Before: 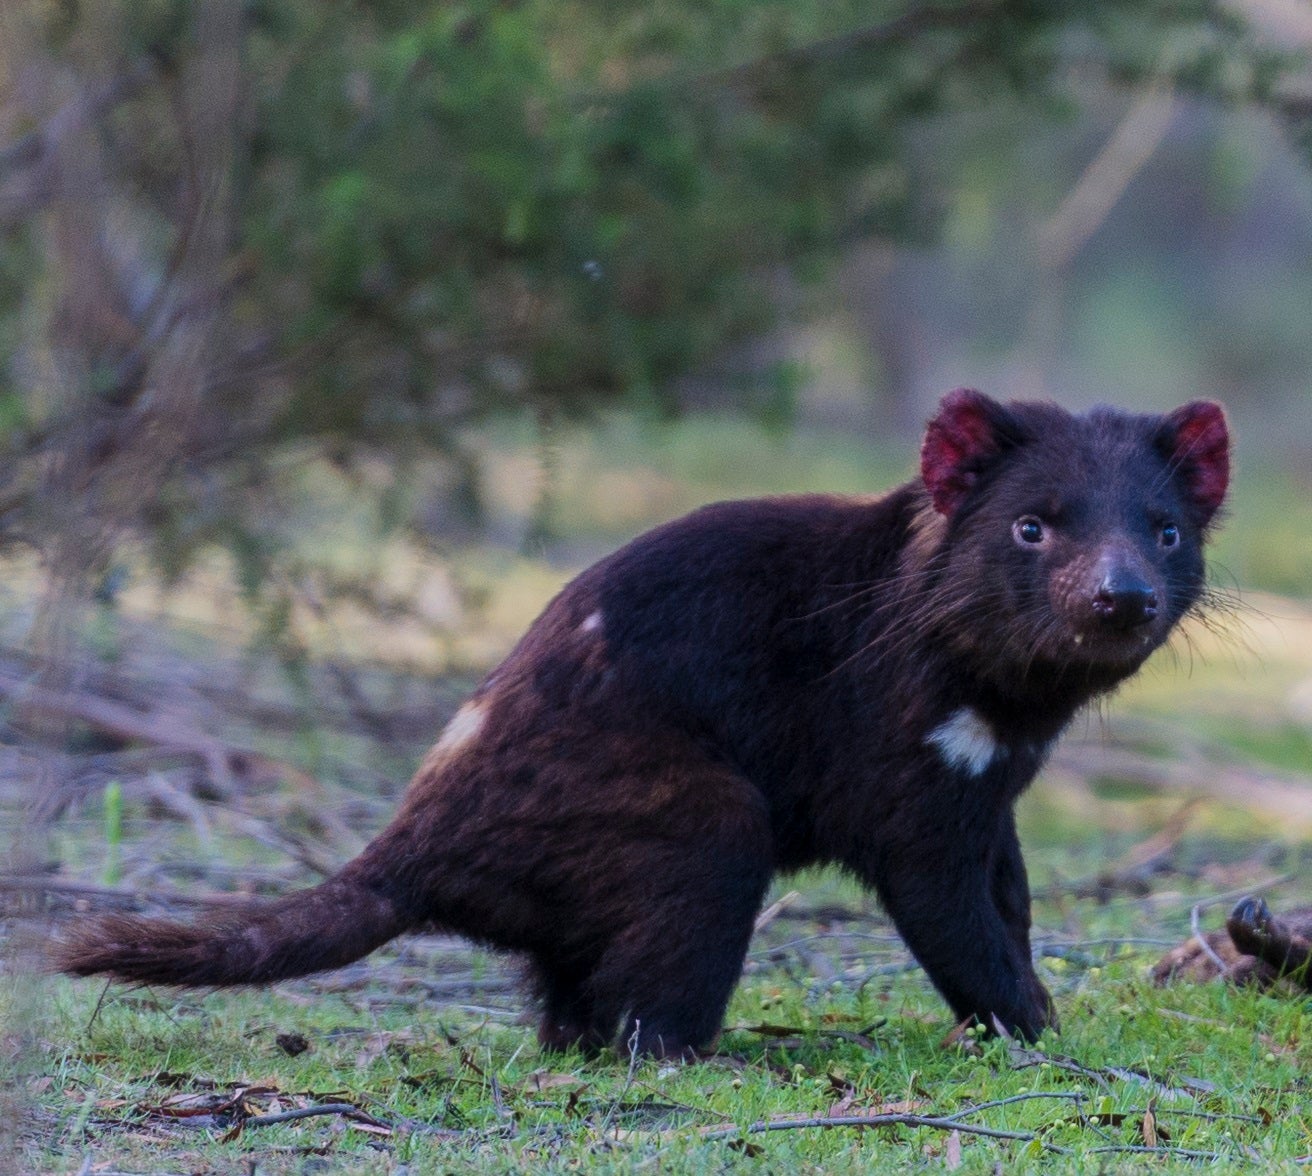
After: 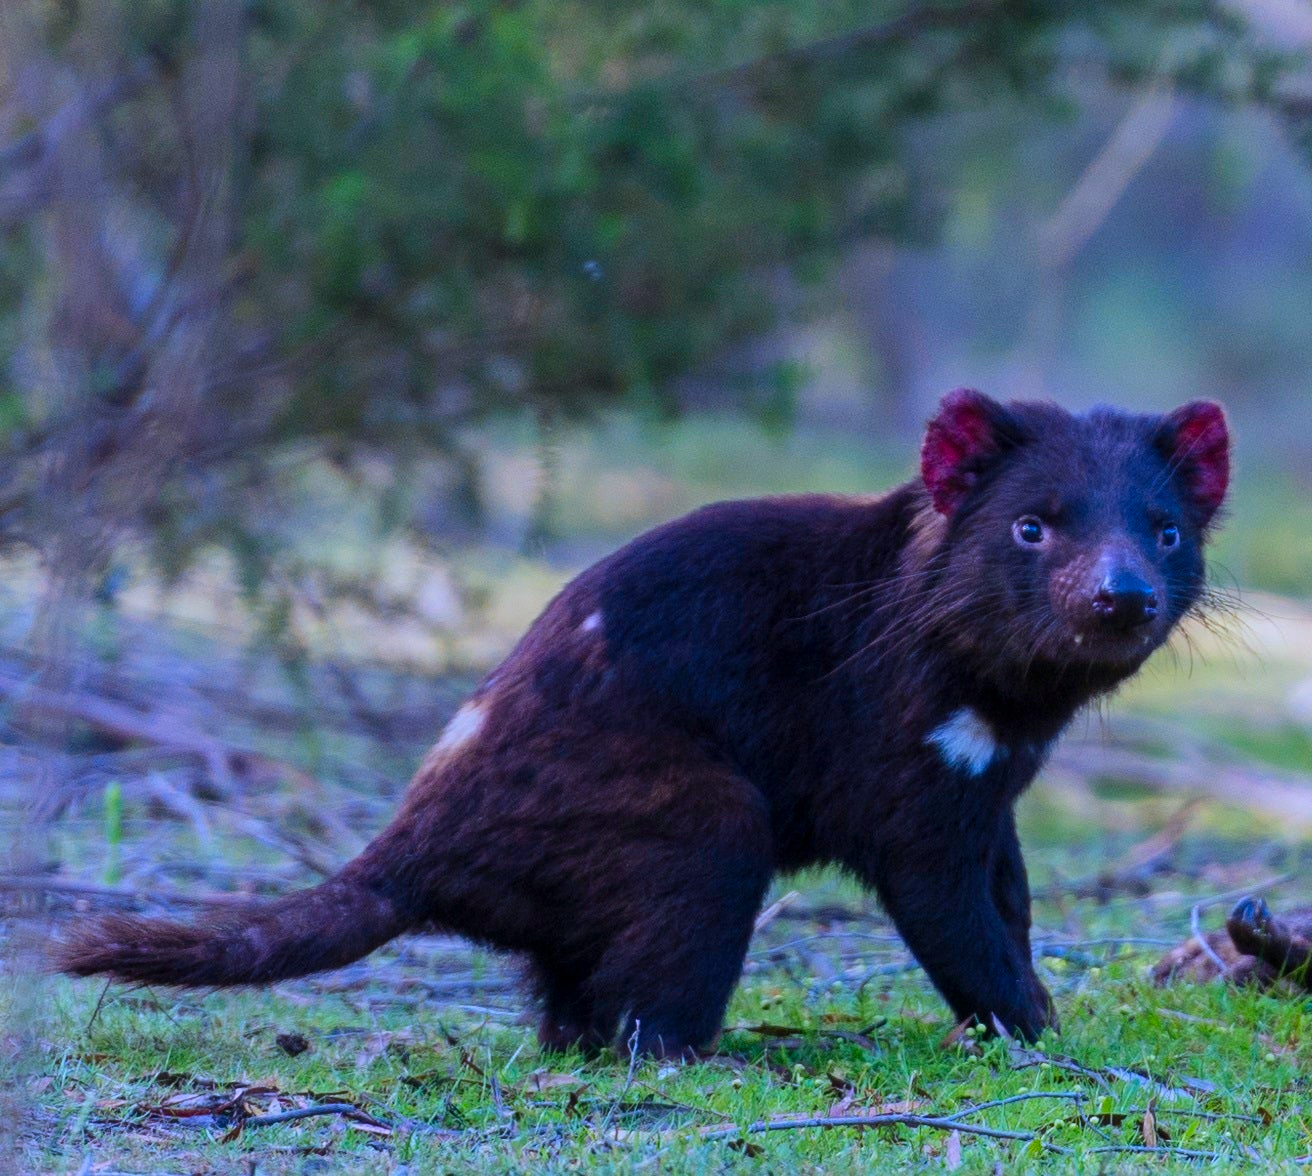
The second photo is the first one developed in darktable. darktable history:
white balance: red 0.948, green 1.02, blue 1.176
contrast brightness saturation: brightness -0.02, saturation 0.35
